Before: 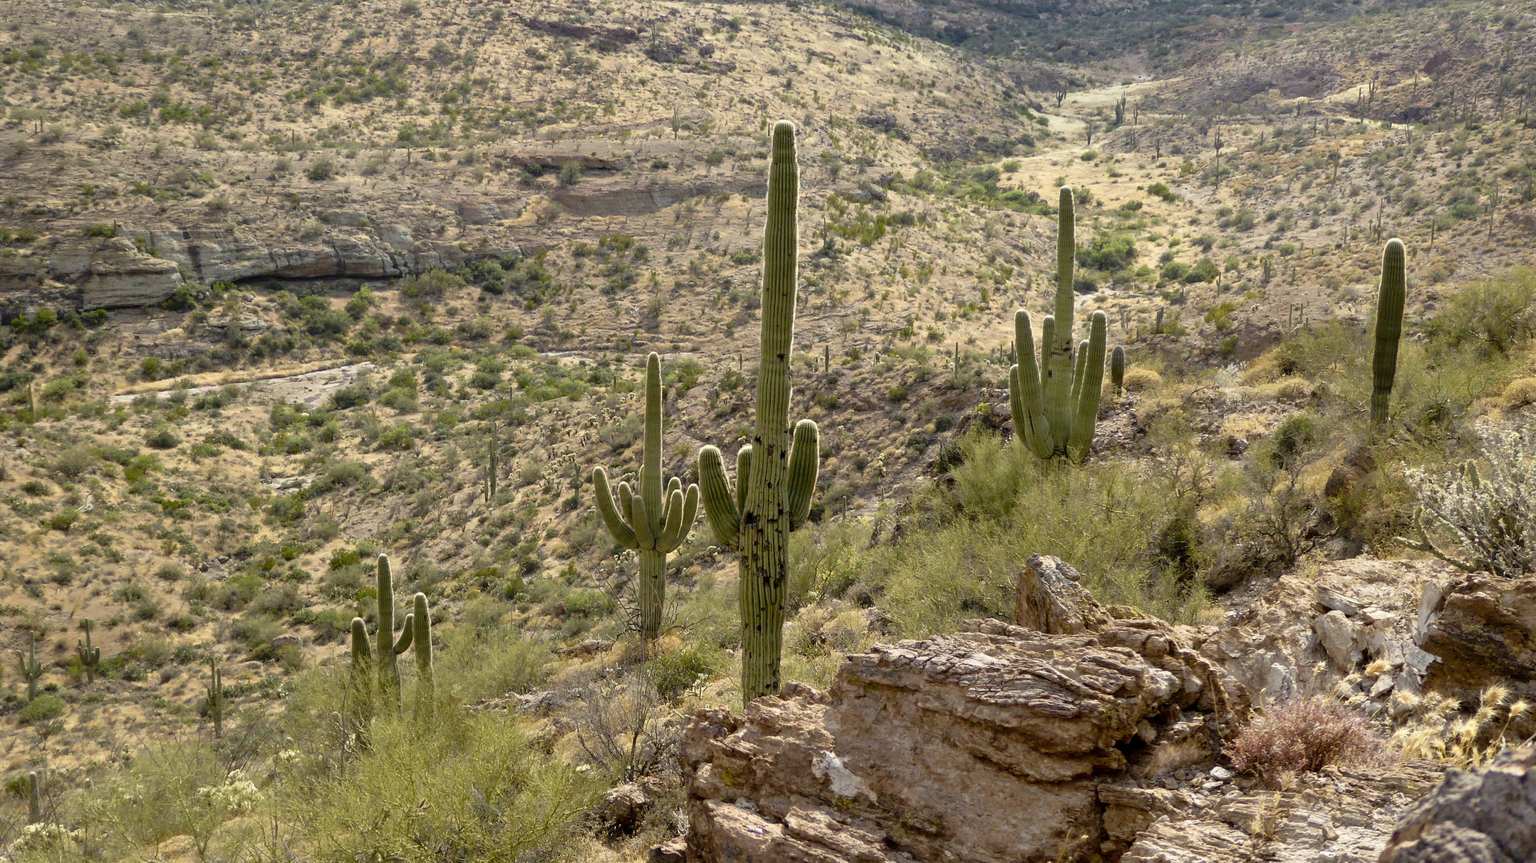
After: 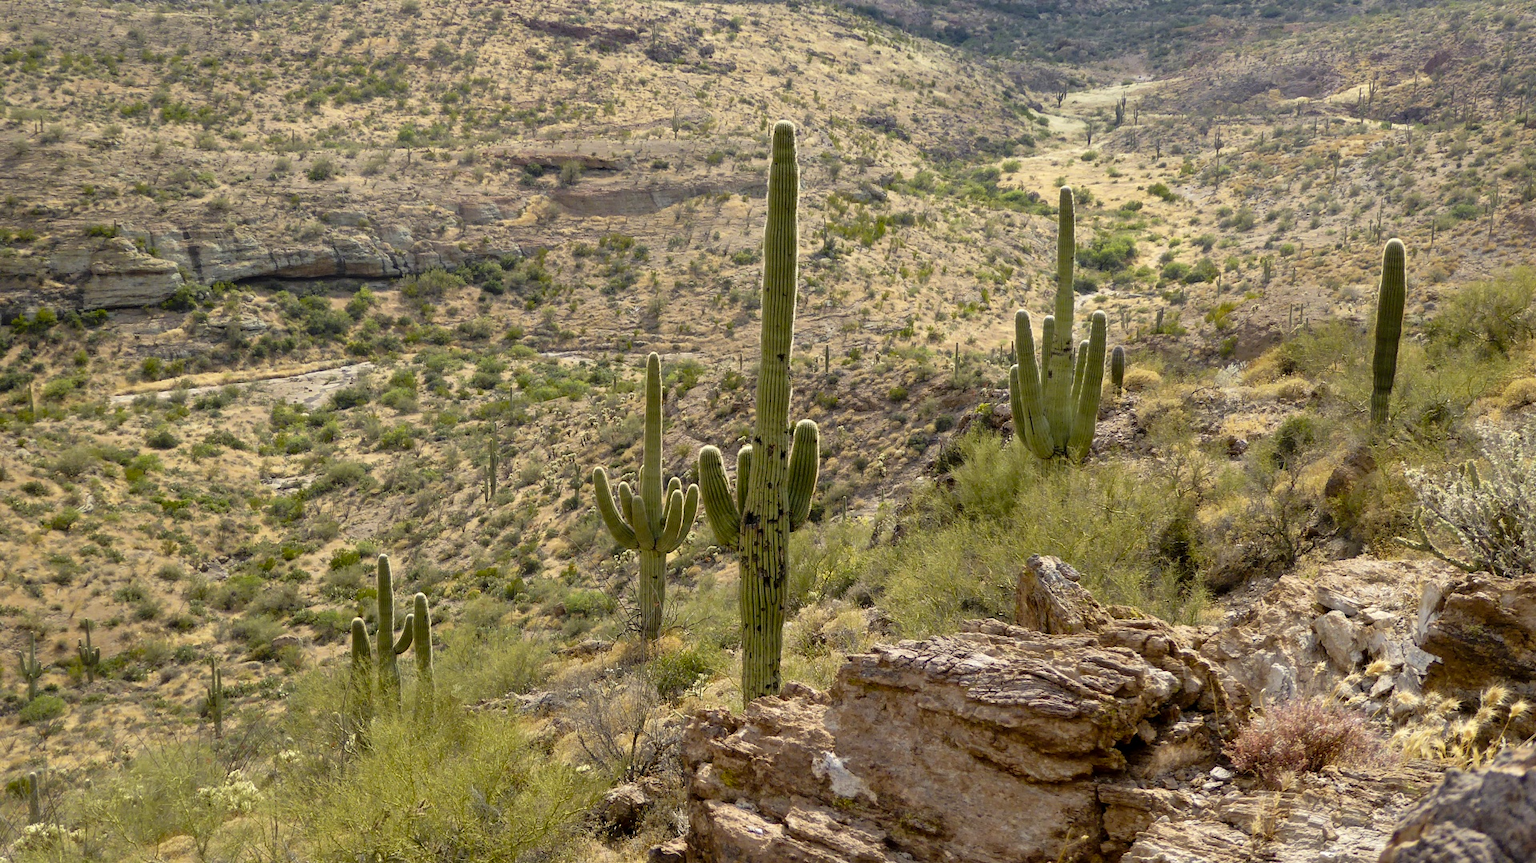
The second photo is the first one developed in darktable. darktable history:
shadows and highlights: shadows 10.78, white point adjustment 1.04, highlights -40.07
color balance rgb: perceptual saturation grading › global saturation 5.263%, global vibrance 20%
